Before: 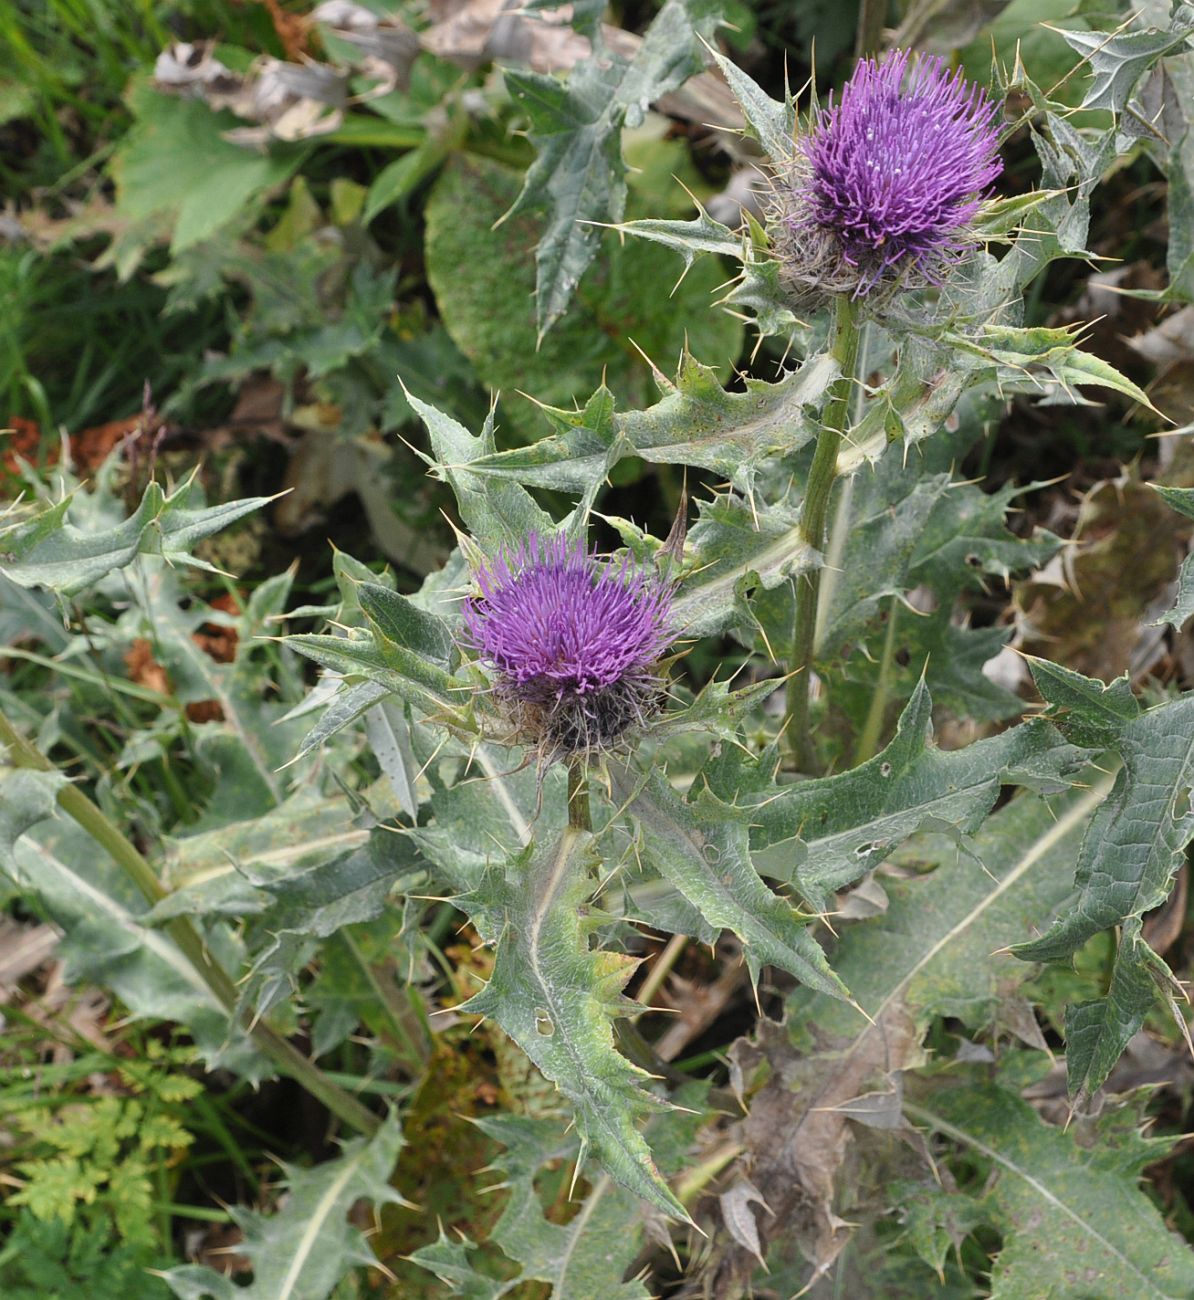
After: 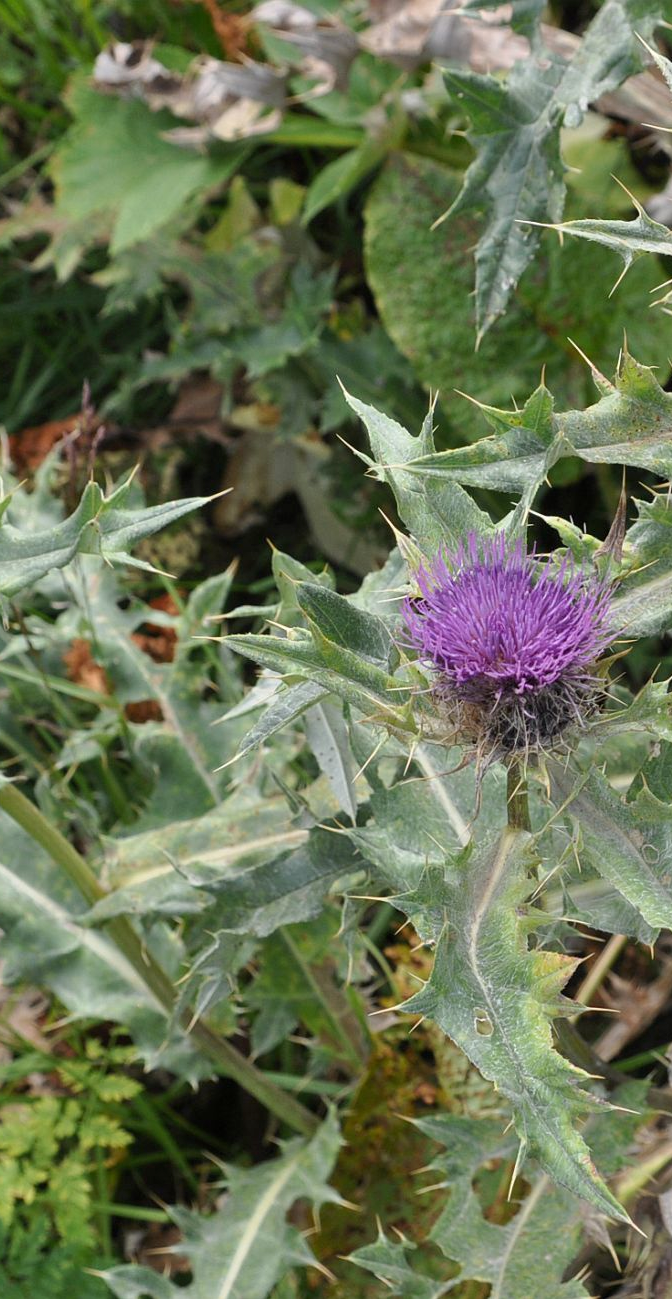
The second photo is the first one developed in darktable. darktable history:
crop: left 5.114%, right 38.589%
exposure: black level correction 0.002, compensate highlight preservation false
